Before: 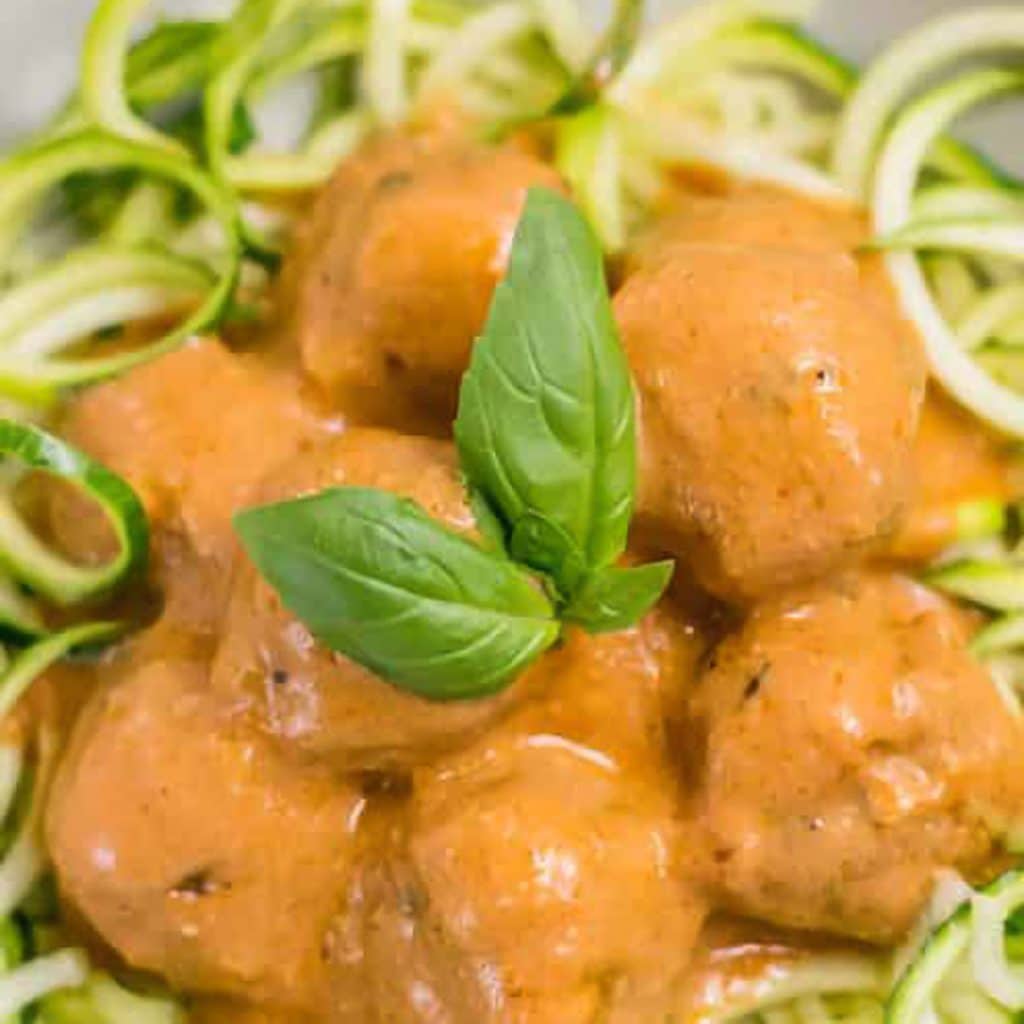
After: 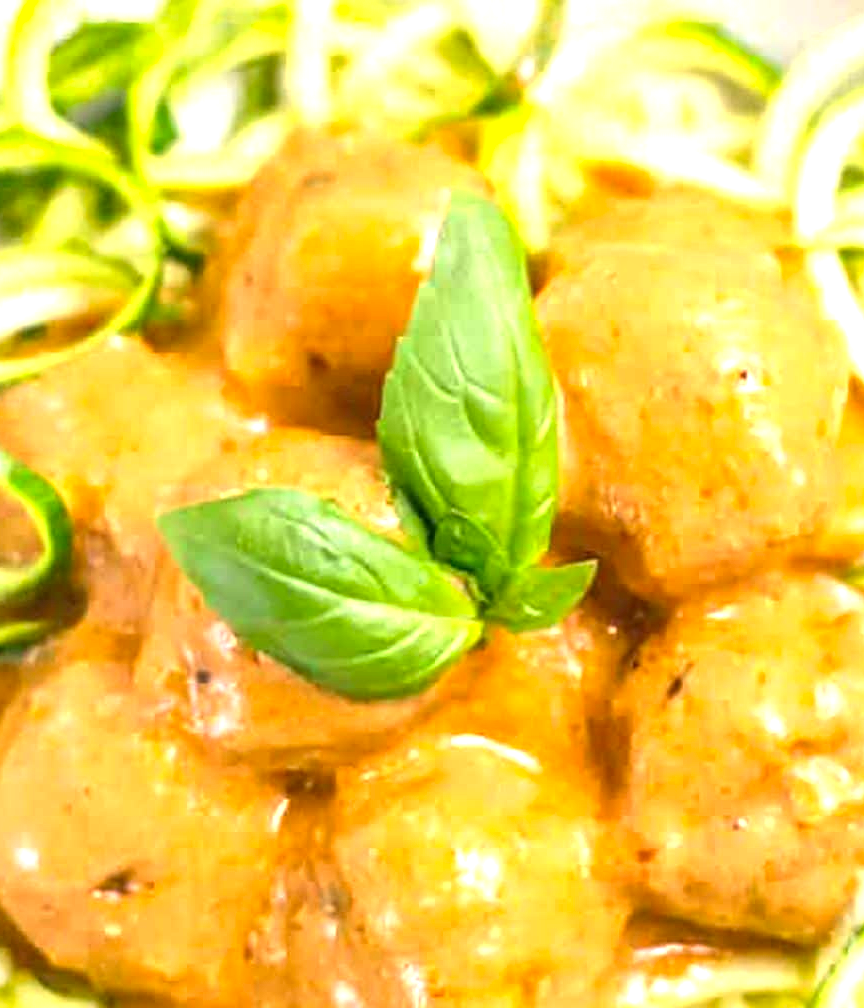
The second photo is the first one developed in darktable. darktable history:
crop: left 7.598%, right 7.873%
local contrast: on, module defaults
vibrance: on, module defaults
exposure: exposure 1.137 EV, compensate highlight preservation false
